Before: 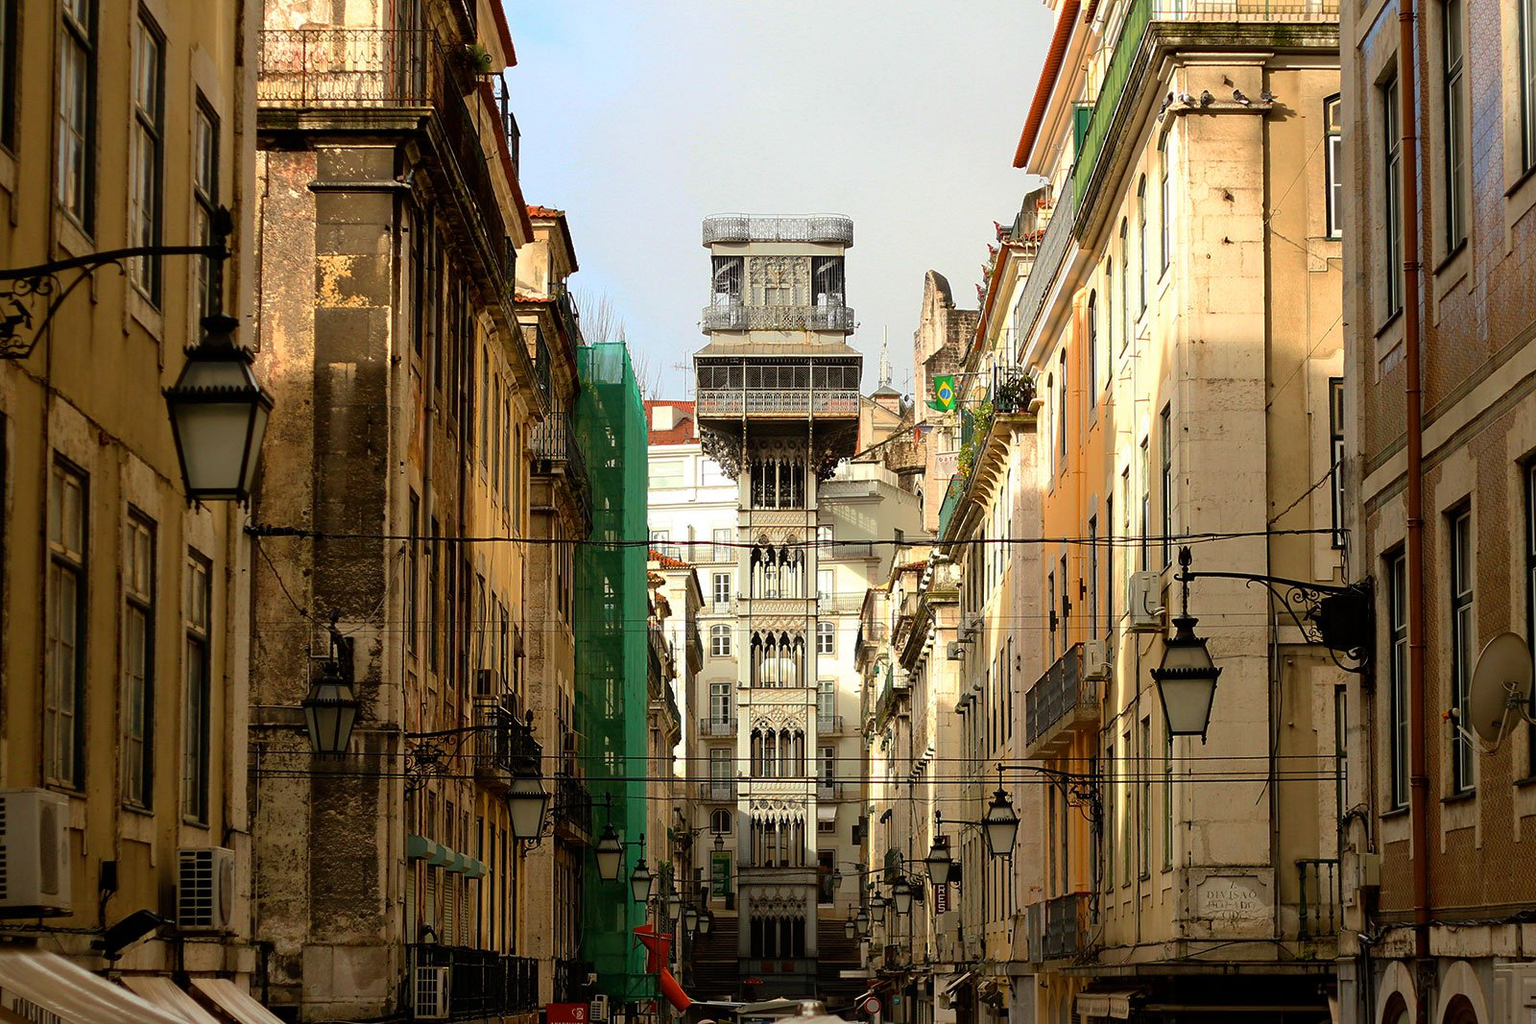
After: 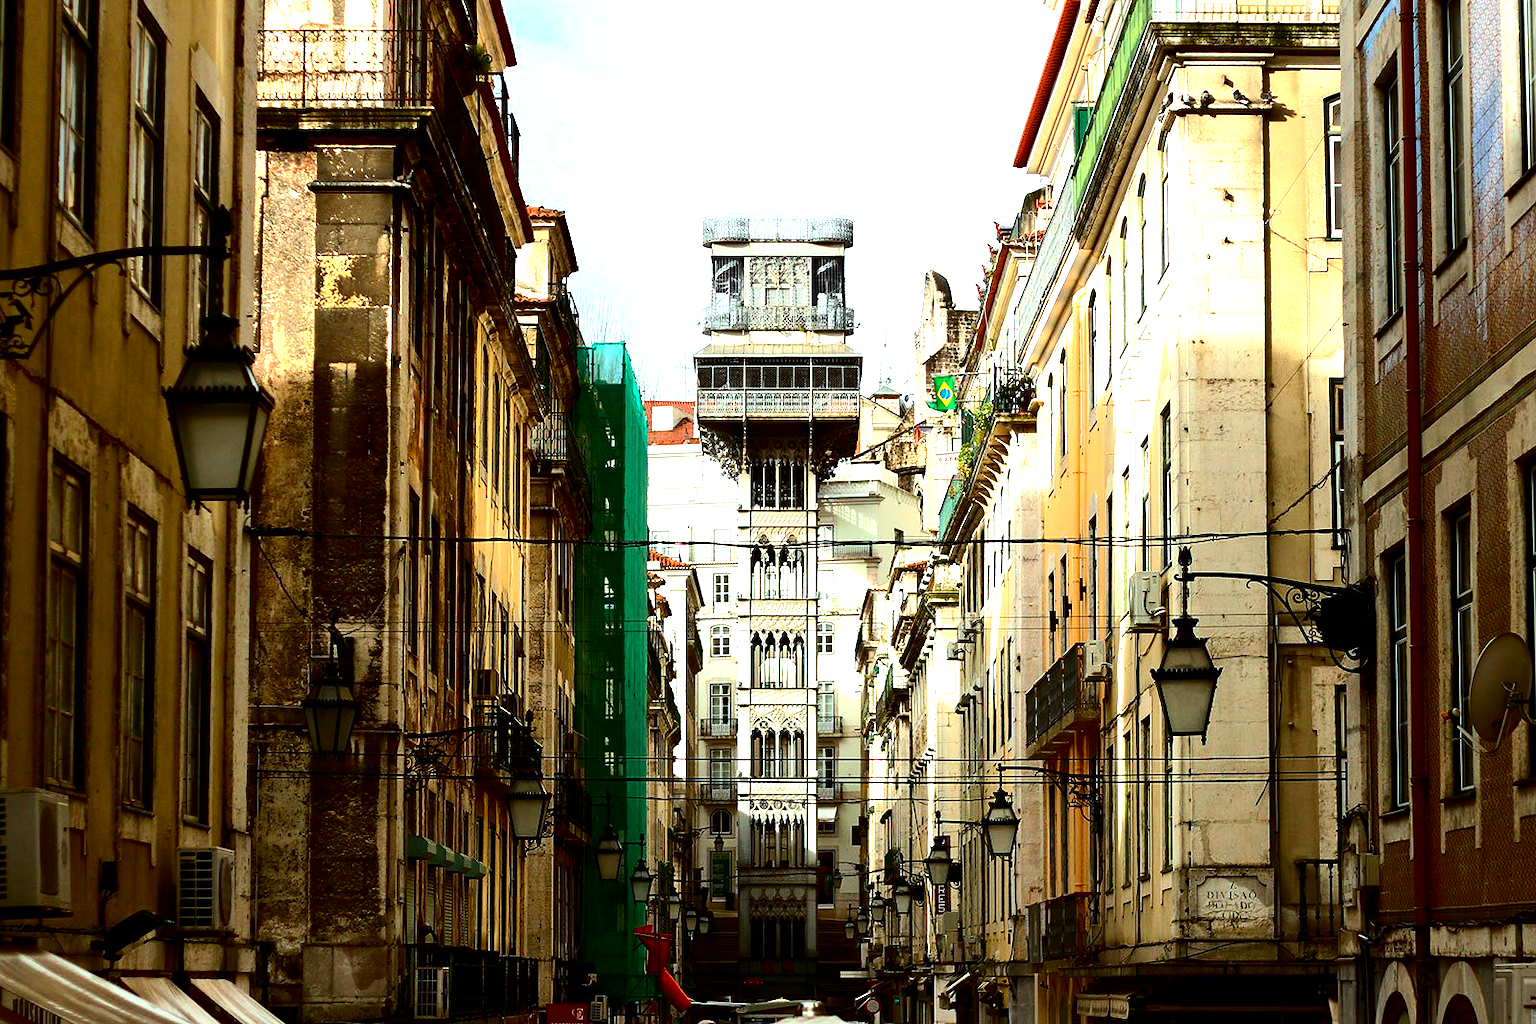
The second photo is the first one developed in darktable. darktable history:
exposure: exposure 0.754 EV, compensate highlight preservation false
contrast brightness saturation: contrast 0.194, brightness -0.235, saturation 0.112
tone equalizer: -8 EV -0.424 EV, -7 EV -0.411 EV, -6 EV -0.369 EV, -5 EV -0.185 EV, -3 EV 0.226 EV, -2 EV 0.363 EV, -1 EV 0.384 EV, +0 EV 0.417 EV, edges refinement/feathering 500, mask exposure compensation -1.57 EV, preserve details no
color correction: highlights a* -10.06, highlights b* -10.21
